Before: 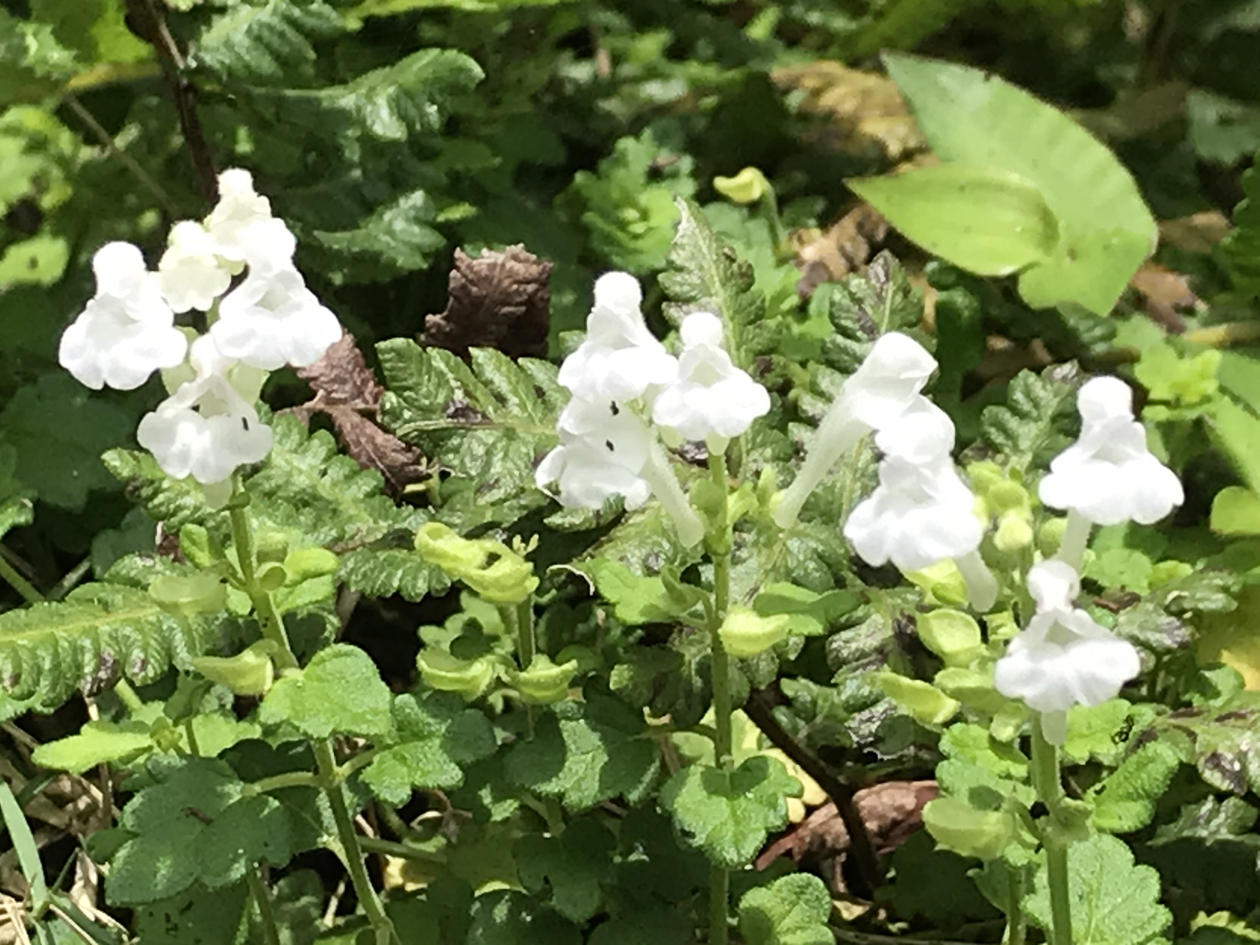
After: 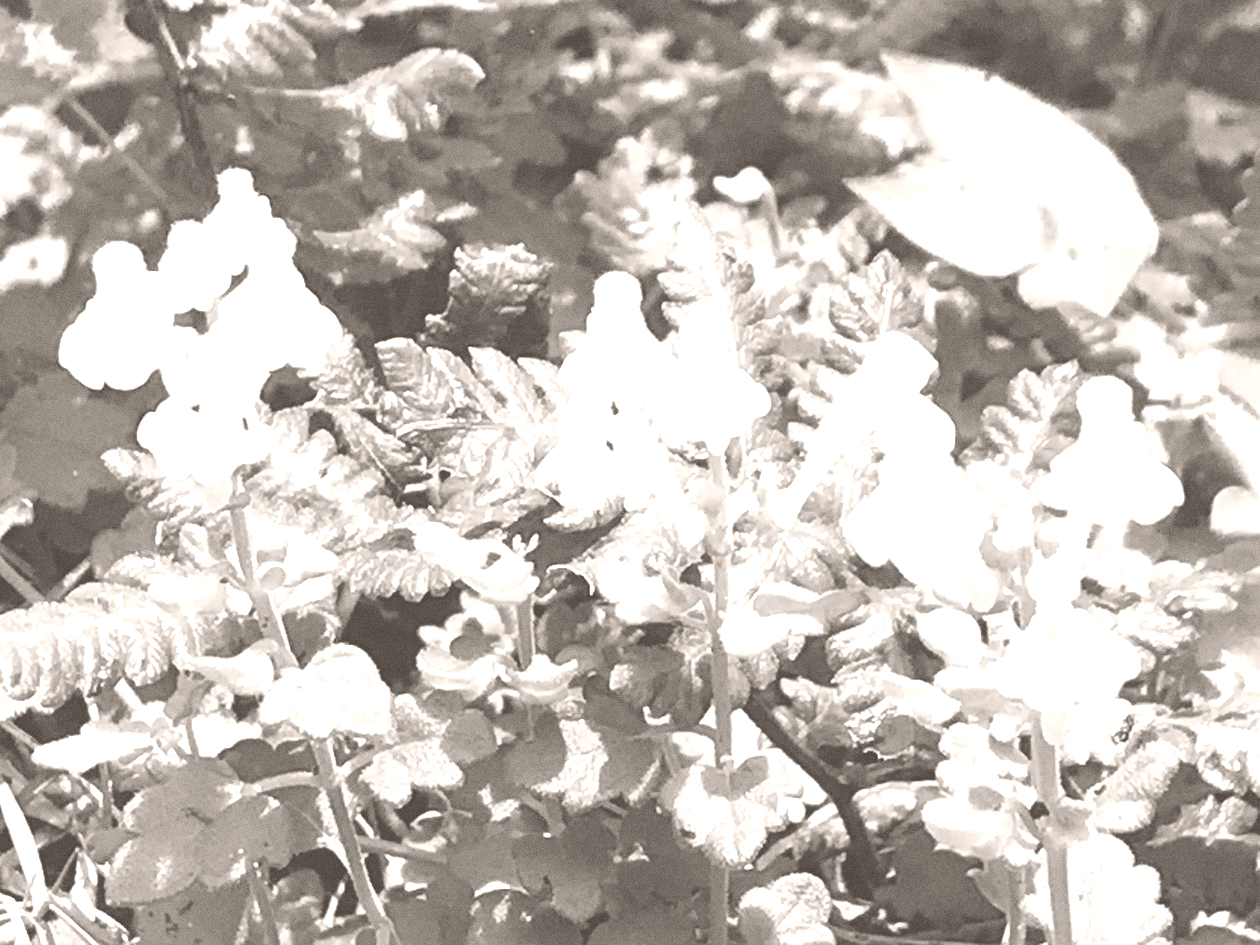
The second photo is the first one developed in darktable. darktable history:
colorize: hue 34.49°, saturation 35.33%, source mix 100%, lightness 55%, version 1
grain: coarseness 3.21 ISO
